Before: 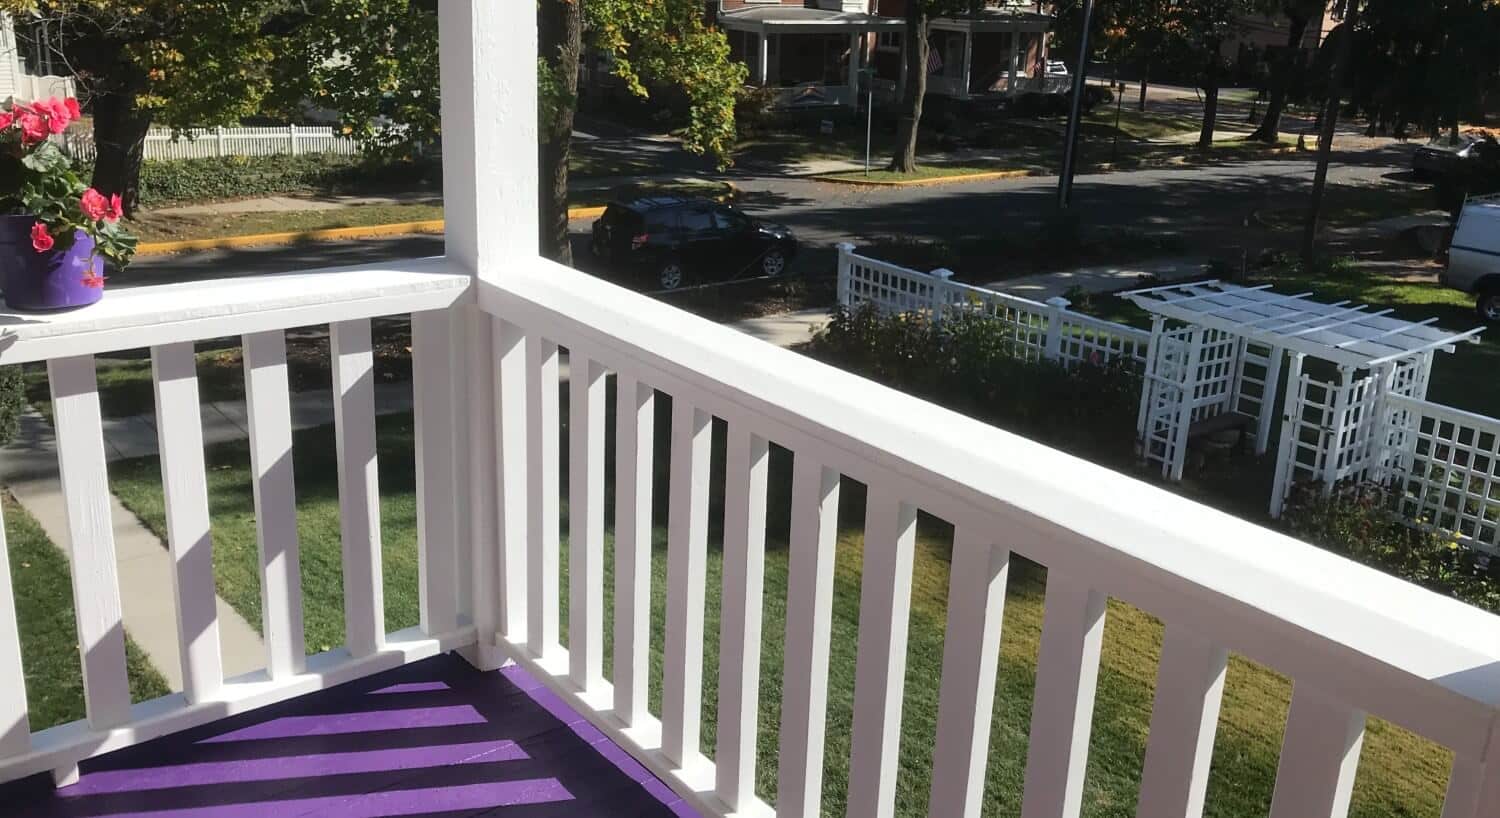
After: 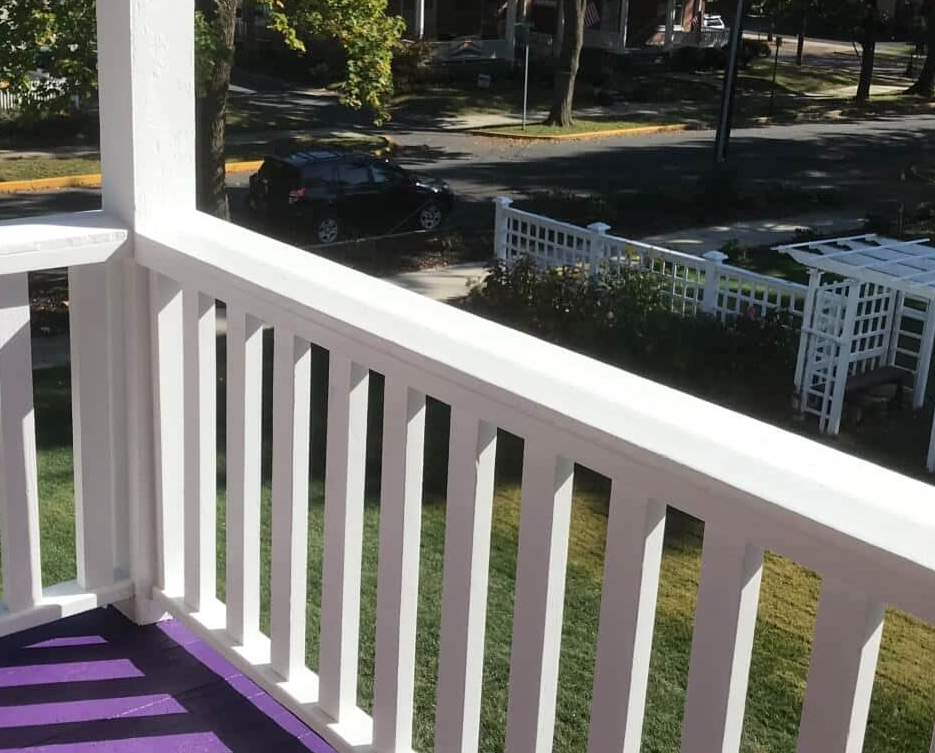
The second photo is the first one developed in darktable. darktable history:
crop and rotate: left 22.918%, top 5.629%, right 14.711%, bottom 2.247%
local contrast: mode bilateral grid, contrast 20, coarseness 50, detail 120%, midtone range 0.2
